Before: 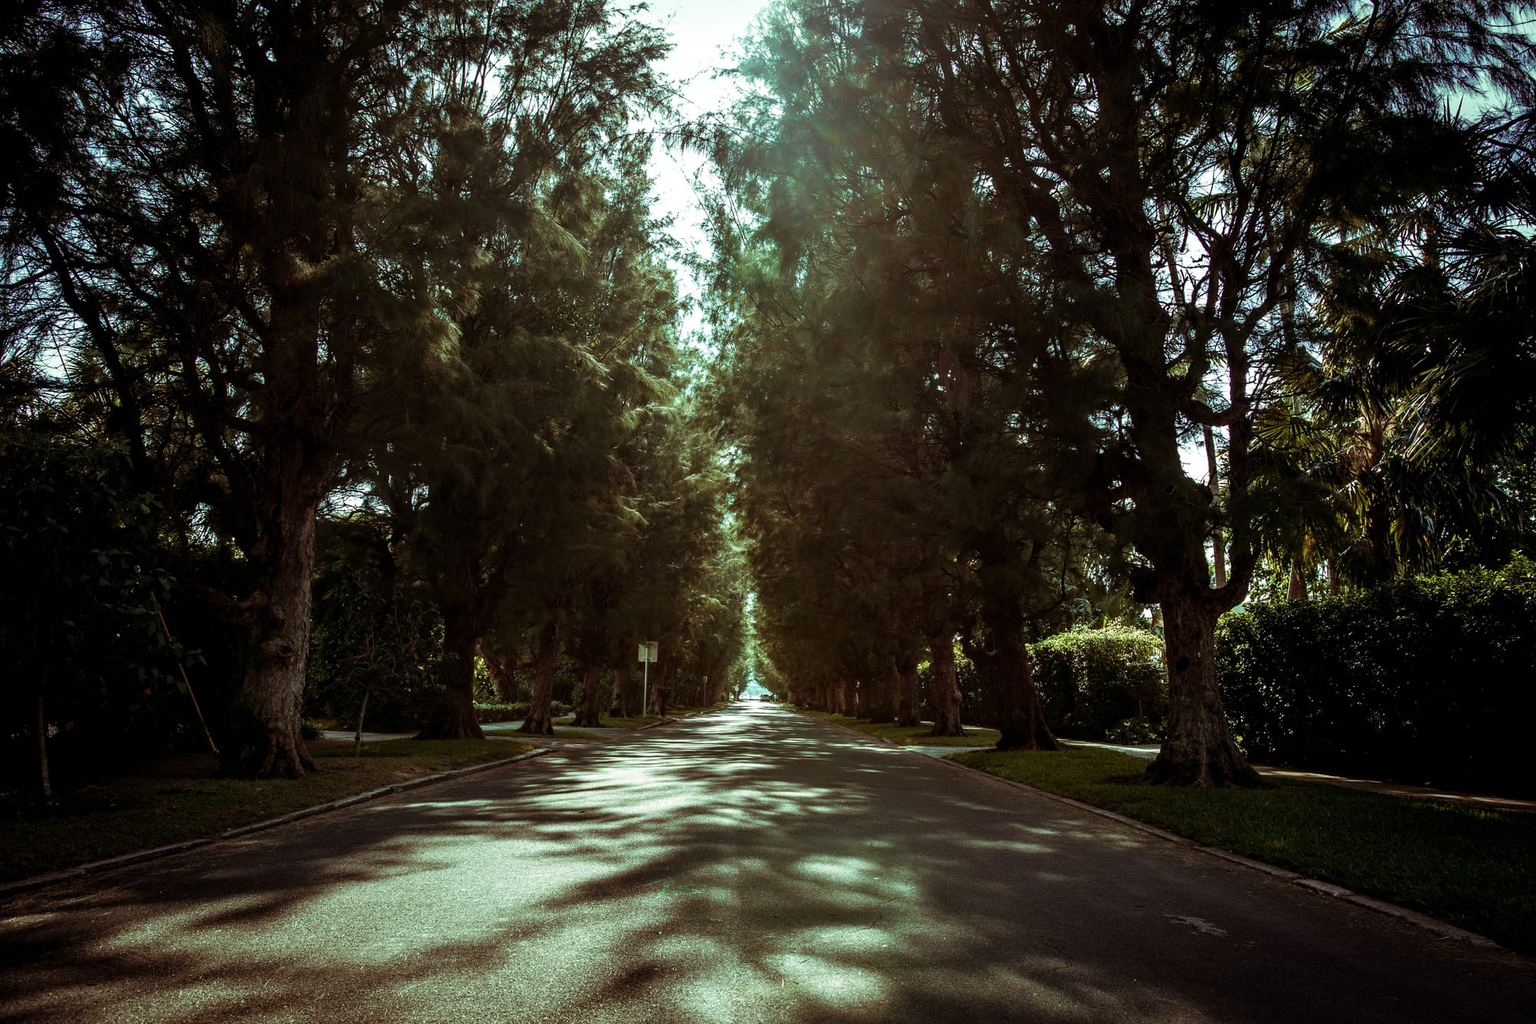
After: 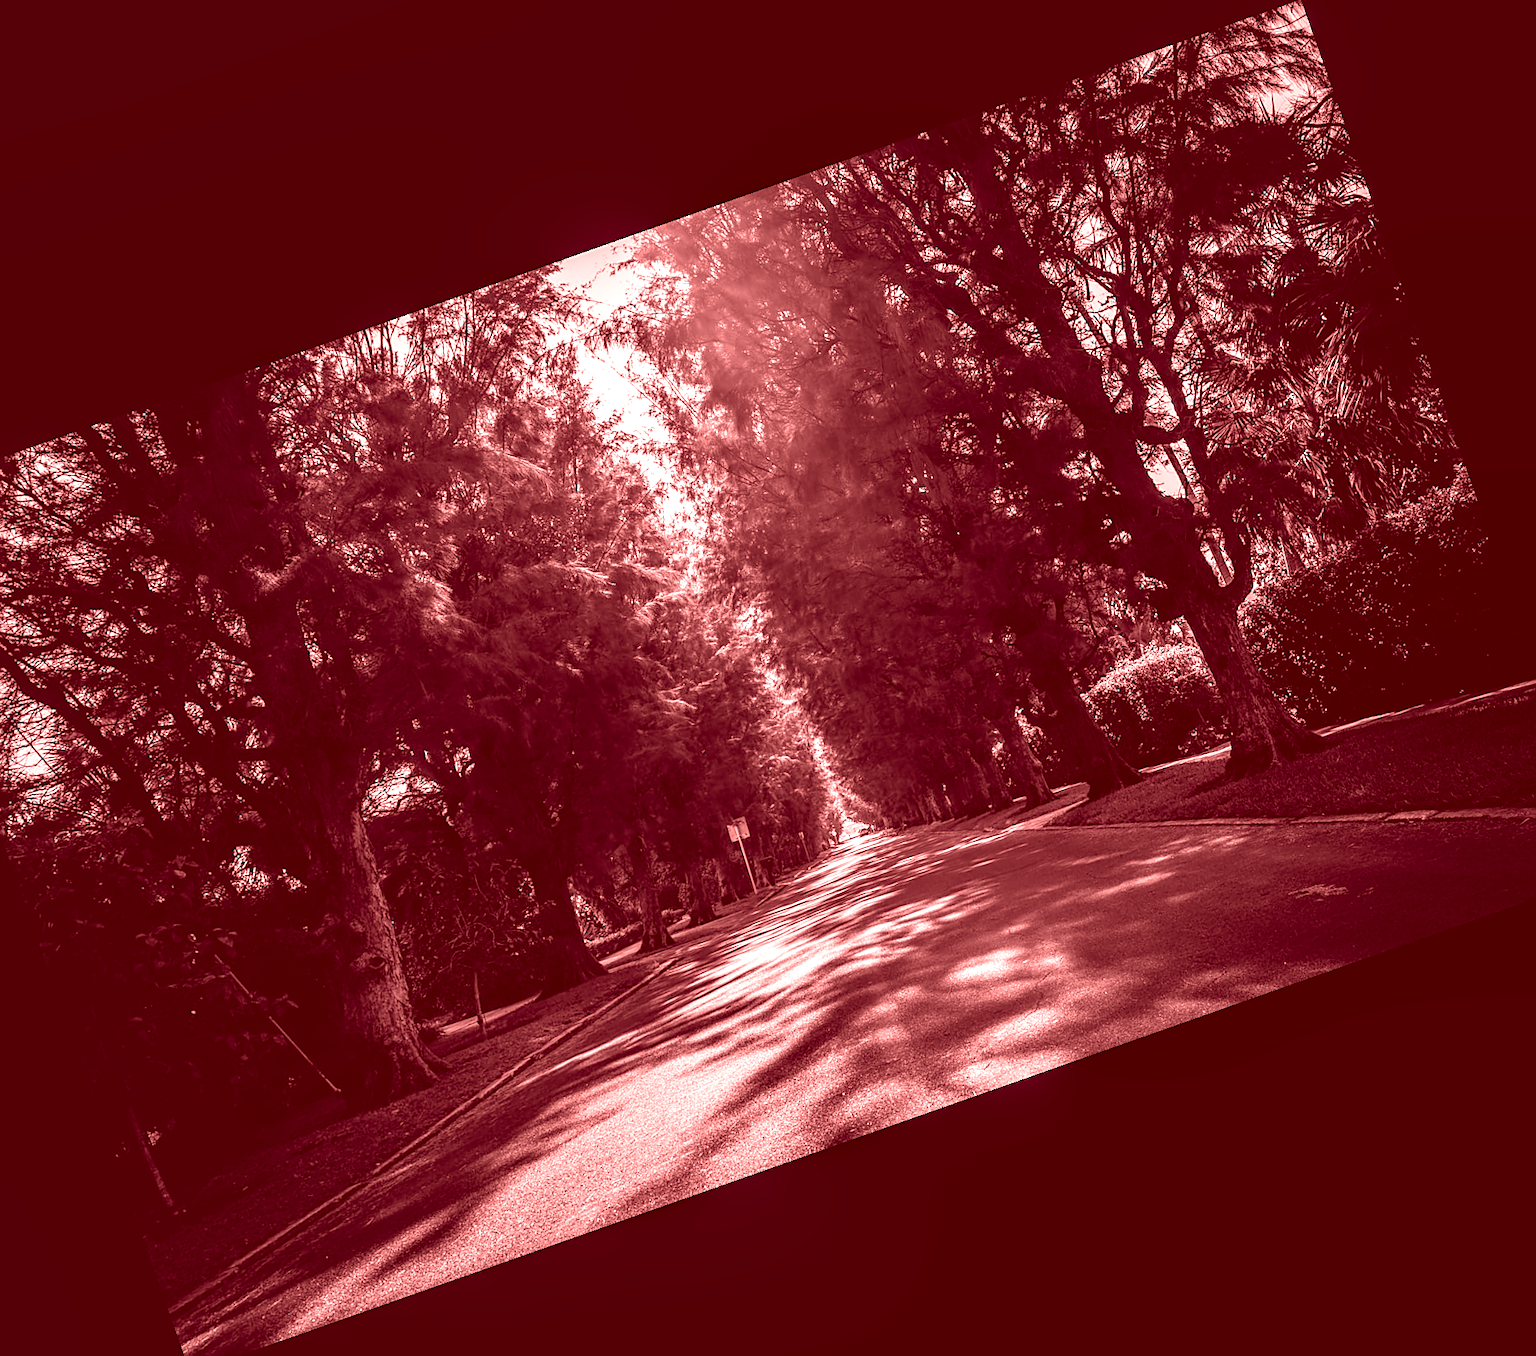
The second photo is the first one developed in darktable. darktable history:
local contrast: highlights 20%, detail 150%
sharpen: on, module defaults
crop and rotate: angle 19.43°, left 6.812%, right 4.125%, bottom 1.087%
colorize: saturation 60%, source mix 100%
rotate and perspective: rotation -0.013°, lens shift (vertical) -0.027, lens shift (horizontal) 0.178, crop left 0.016, crop right 0.989, crop top 0.082, crop bottom 0.918
color correction: highlights a* 4.02, highlights b* 4.98, shadows a* -7.55, shadows b* 4.98
white balance: red 0.926, green 1.003, blue 1.133
